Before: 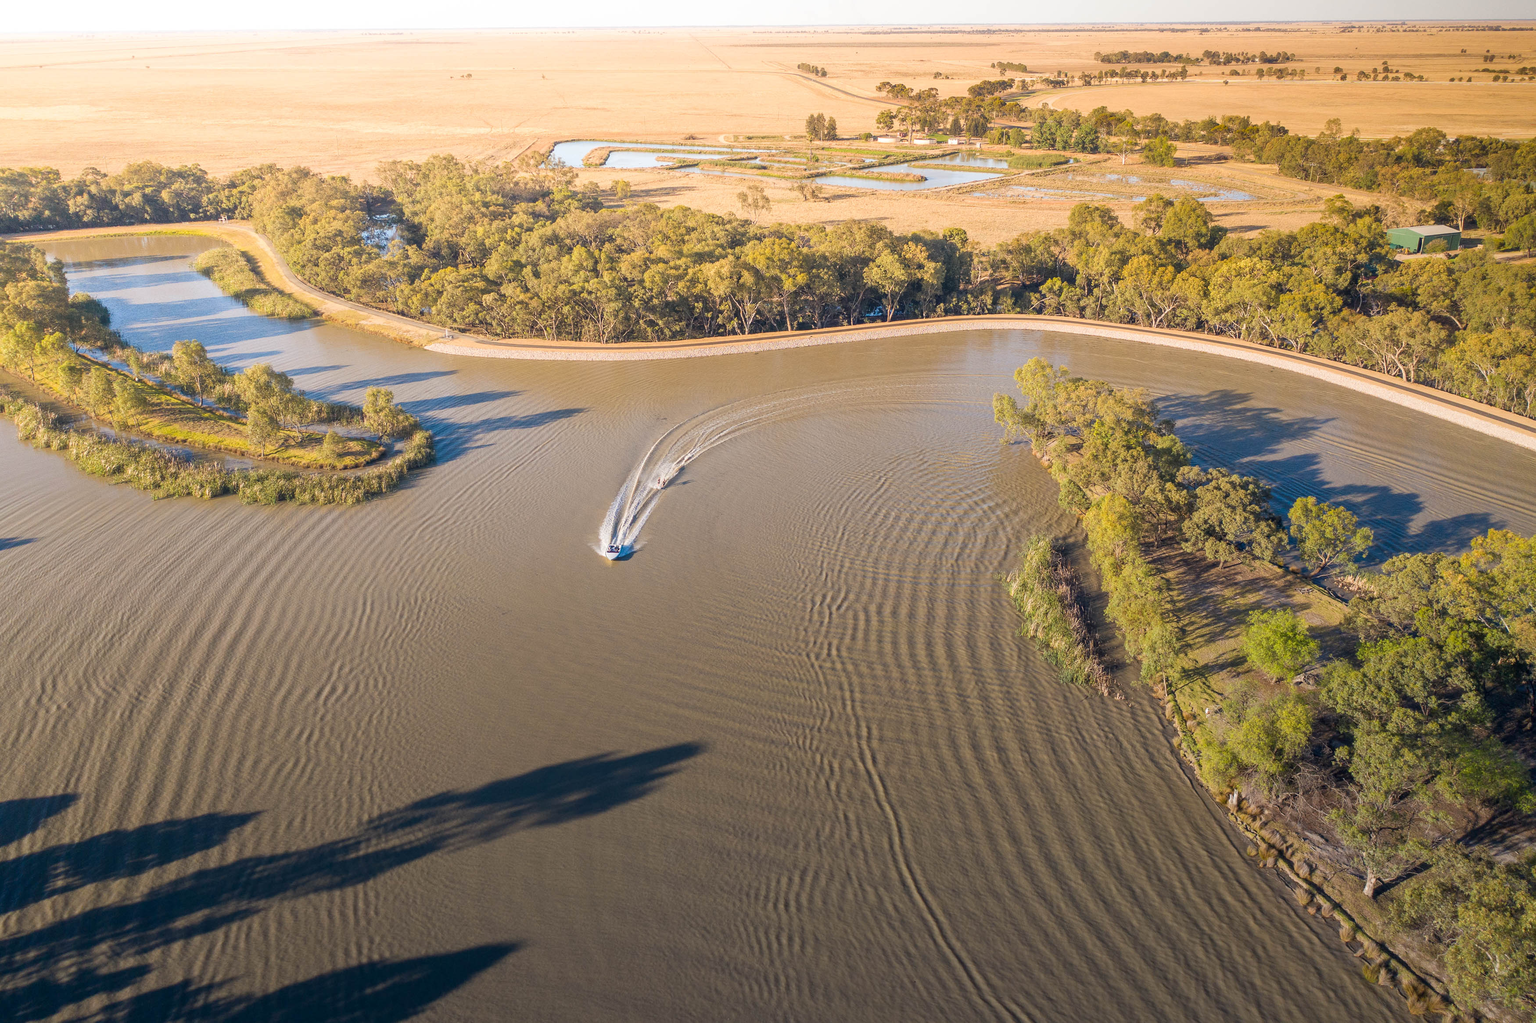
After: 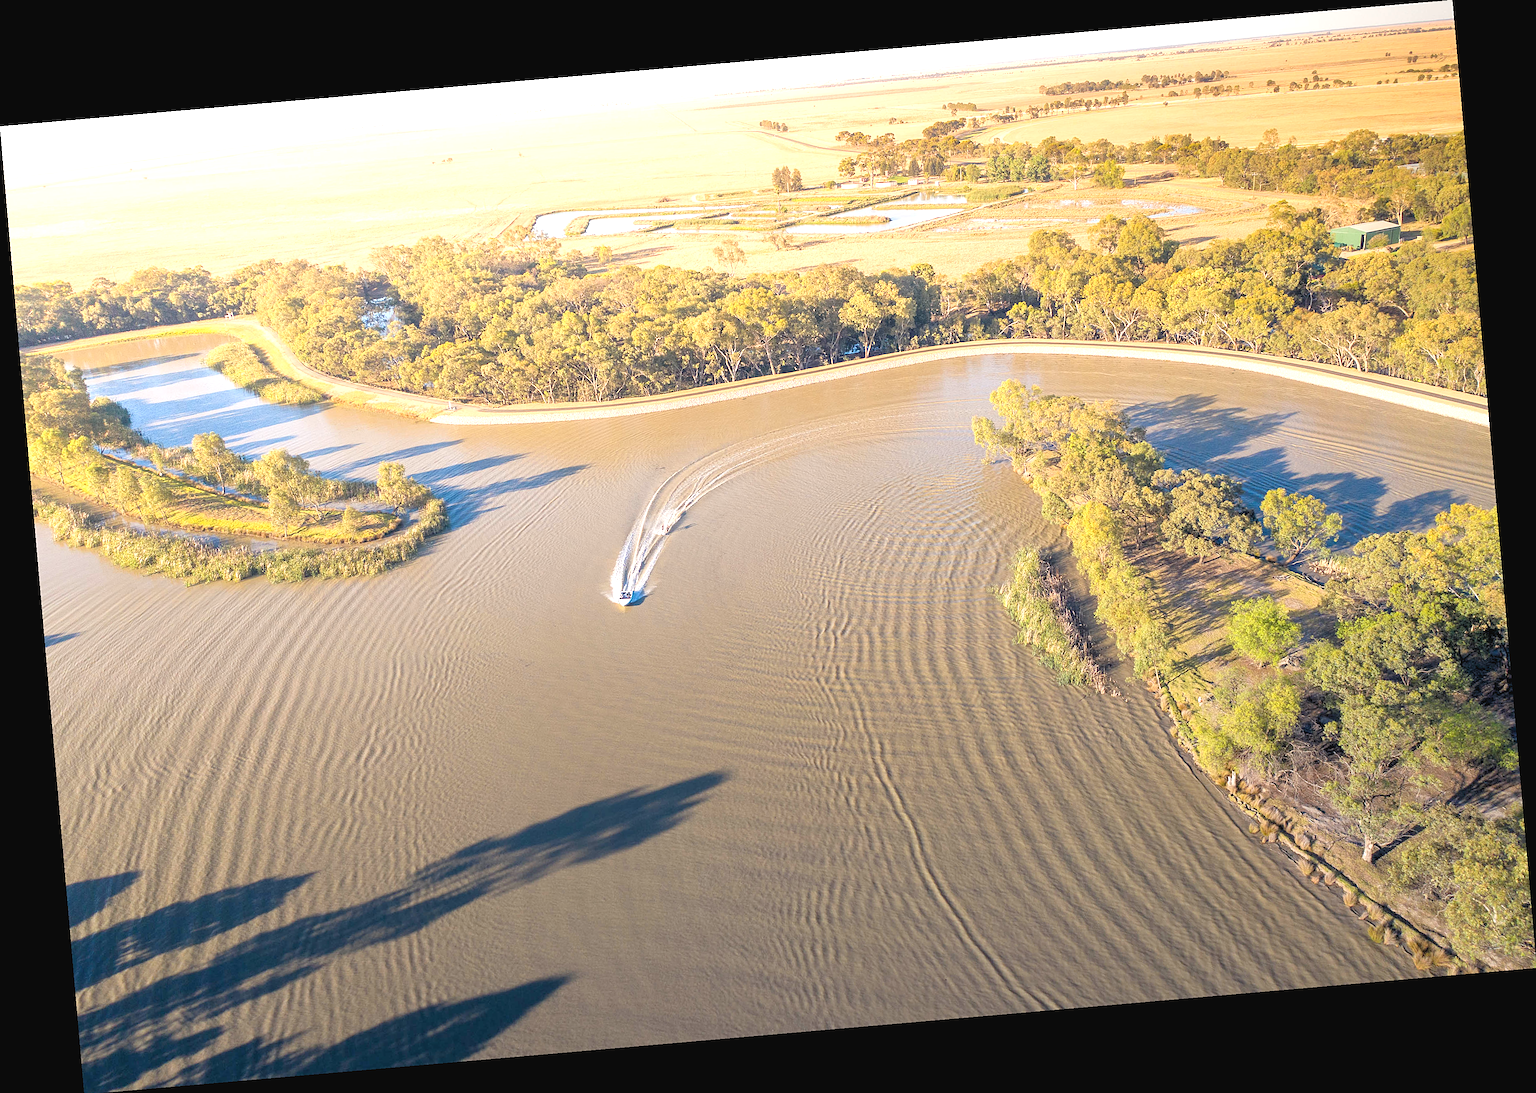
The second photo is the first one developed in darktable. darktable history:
sharpen: on, module defaults
exposure: black level correction 0, exposure 1.2 EV, compensate exposure bias true, compensate highlight preservation false
contrast brightness saturation: contrast -0.08, brightness -0.04, saturation -0.11
rgb levels: preserve colors sum RGB, levels [[0.038, 0.433, 0.934], [0, 0.5, 1], [0, 0.5, 1]]
rotate and perspective: rotation -4.98°, automatic cropping off
